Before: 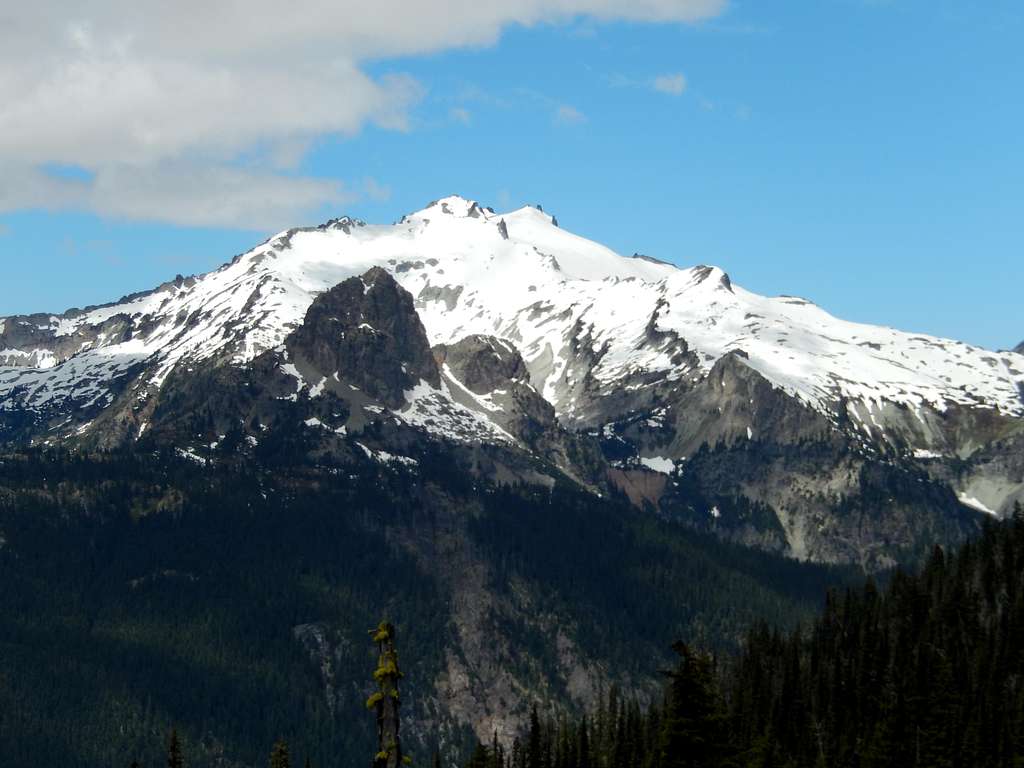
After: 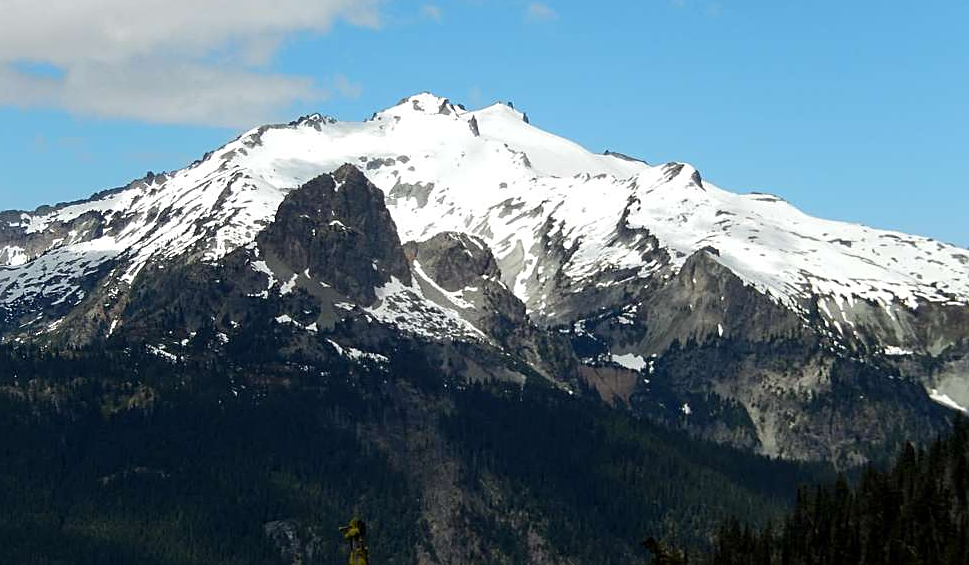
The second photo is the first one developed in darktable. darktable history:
sharpen: on, module defaults
crop and rotate: left 2.874%, top 13.51%, right 2.409%, bottom 12.827%
